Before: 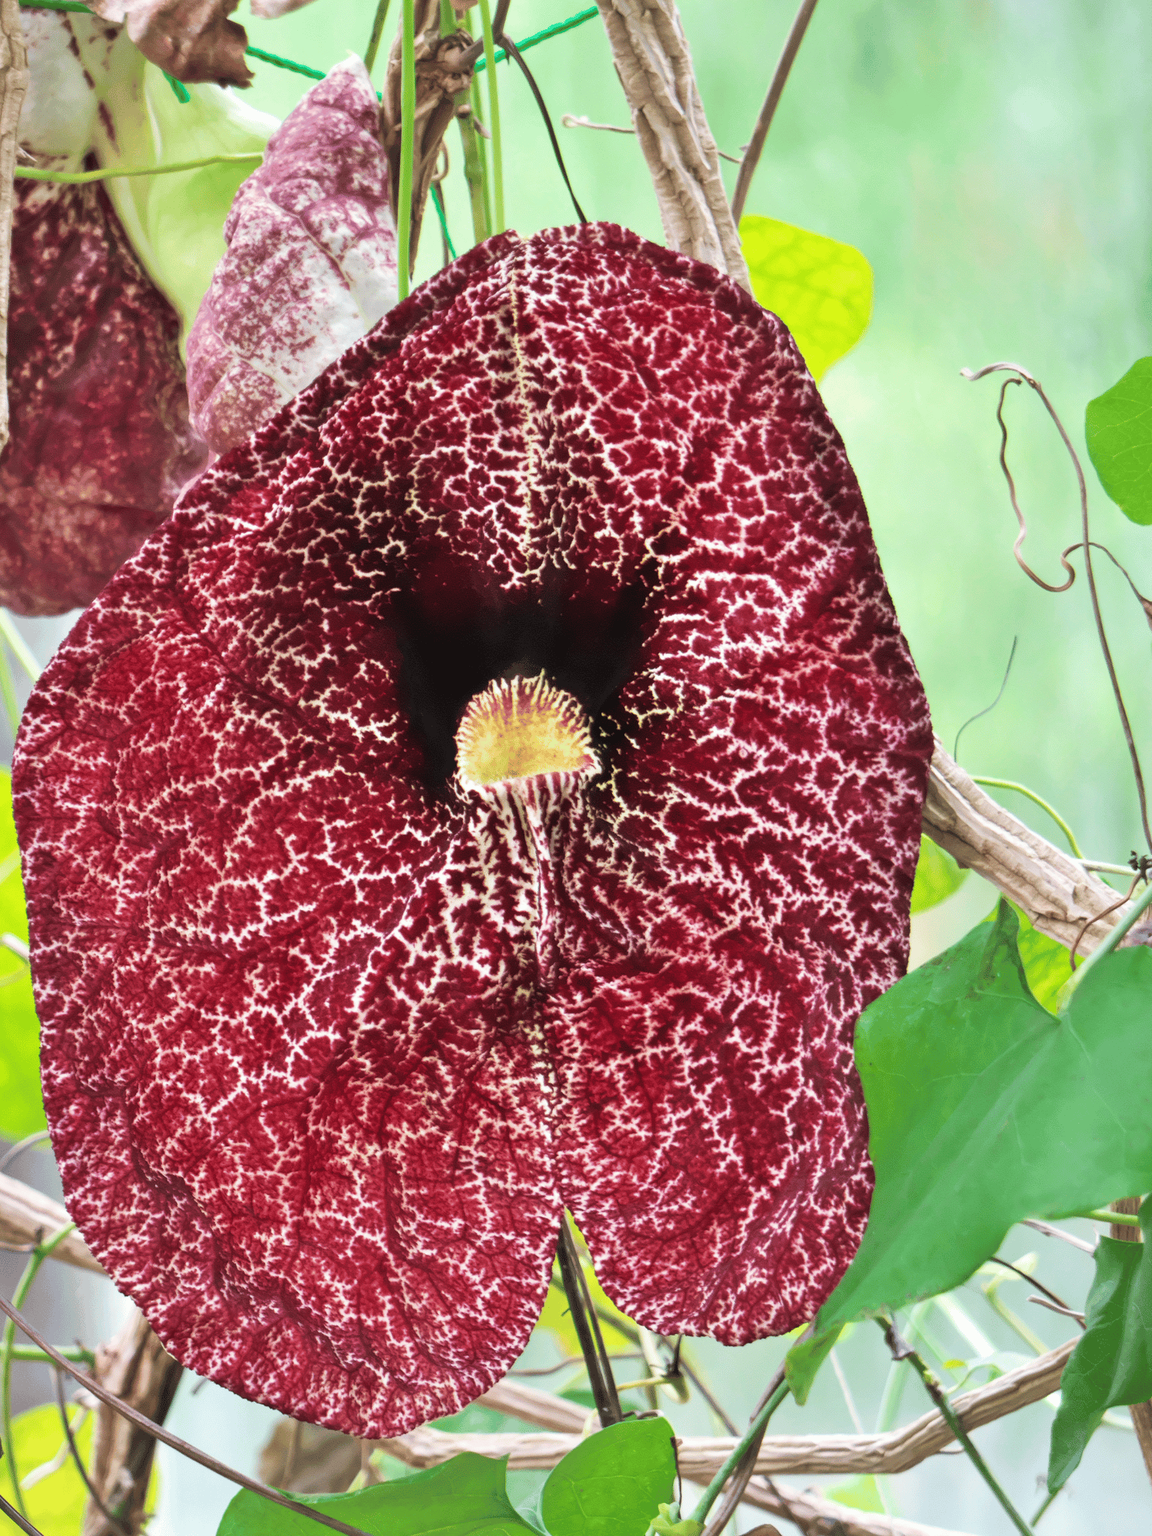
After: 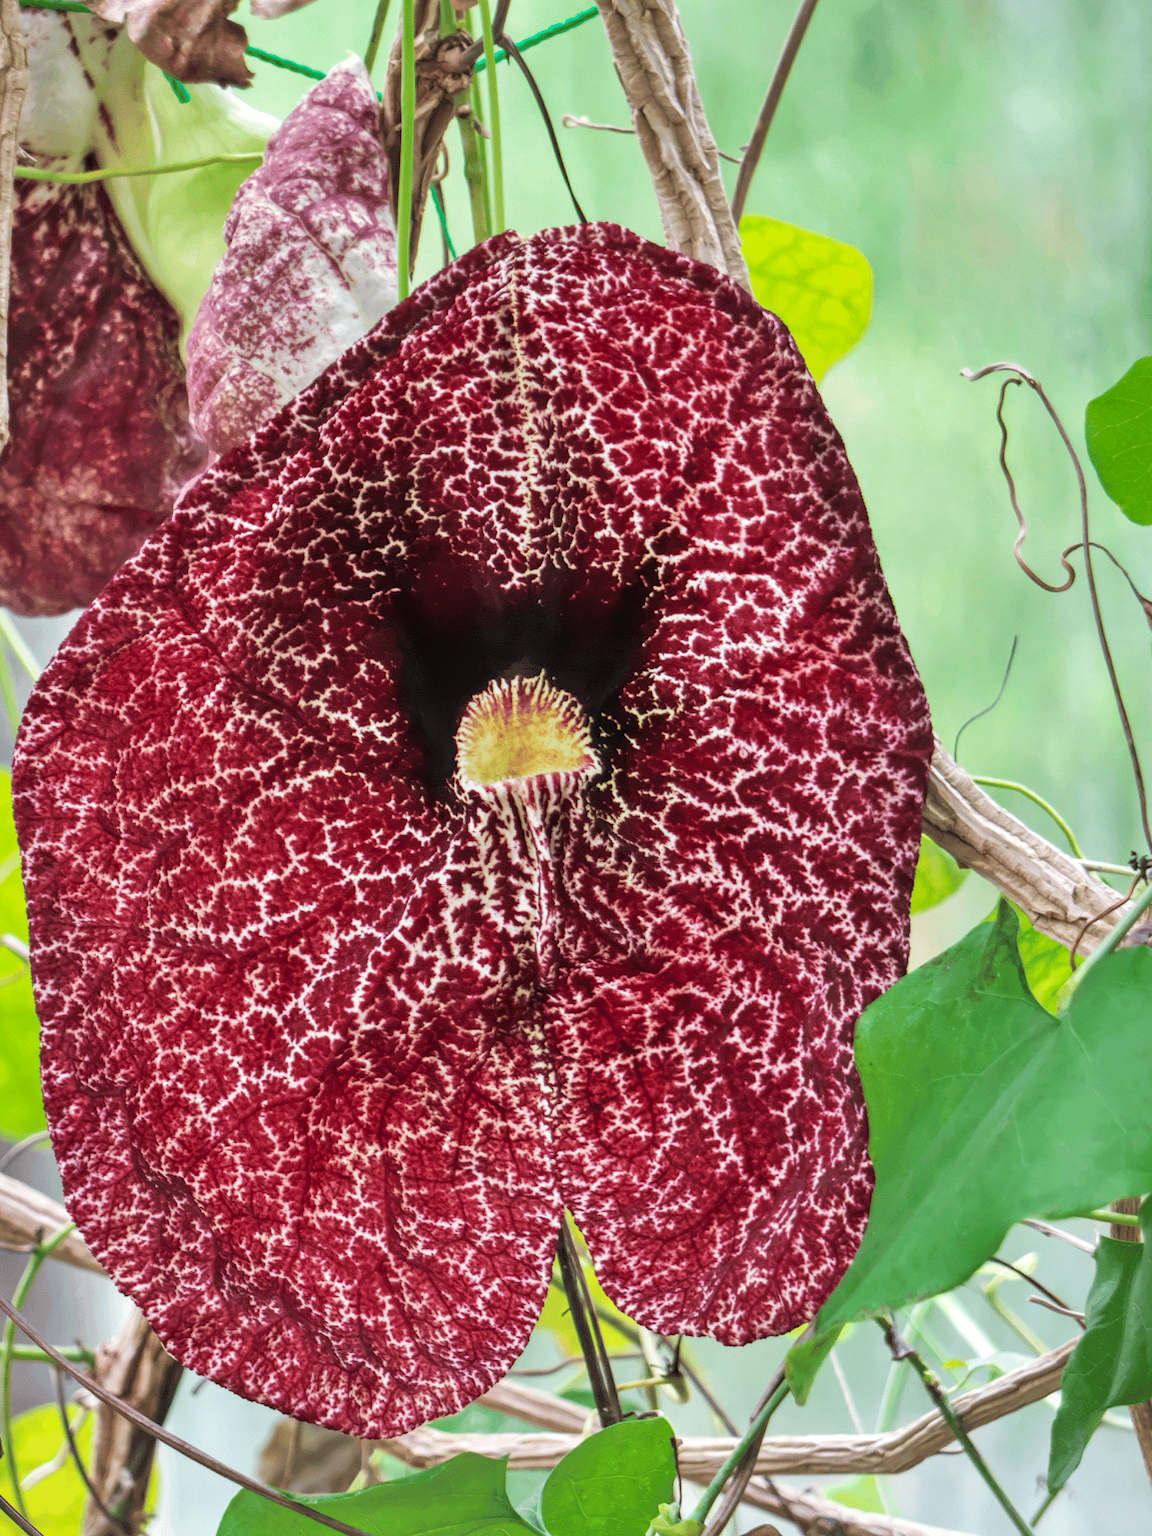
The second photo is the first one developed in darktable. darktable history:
local contrast: on, module defaults
shadows and highlights: shadows -20.49, white point adjustment -1.89, highlights -34.83
